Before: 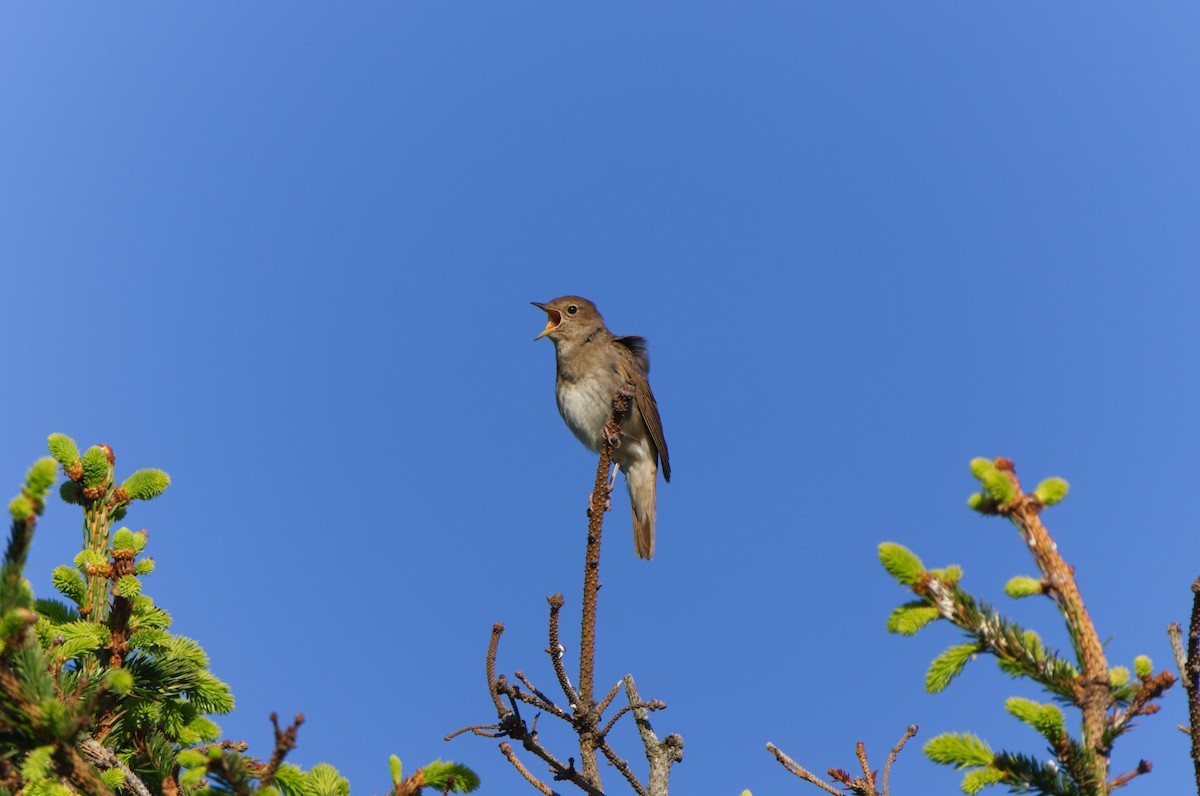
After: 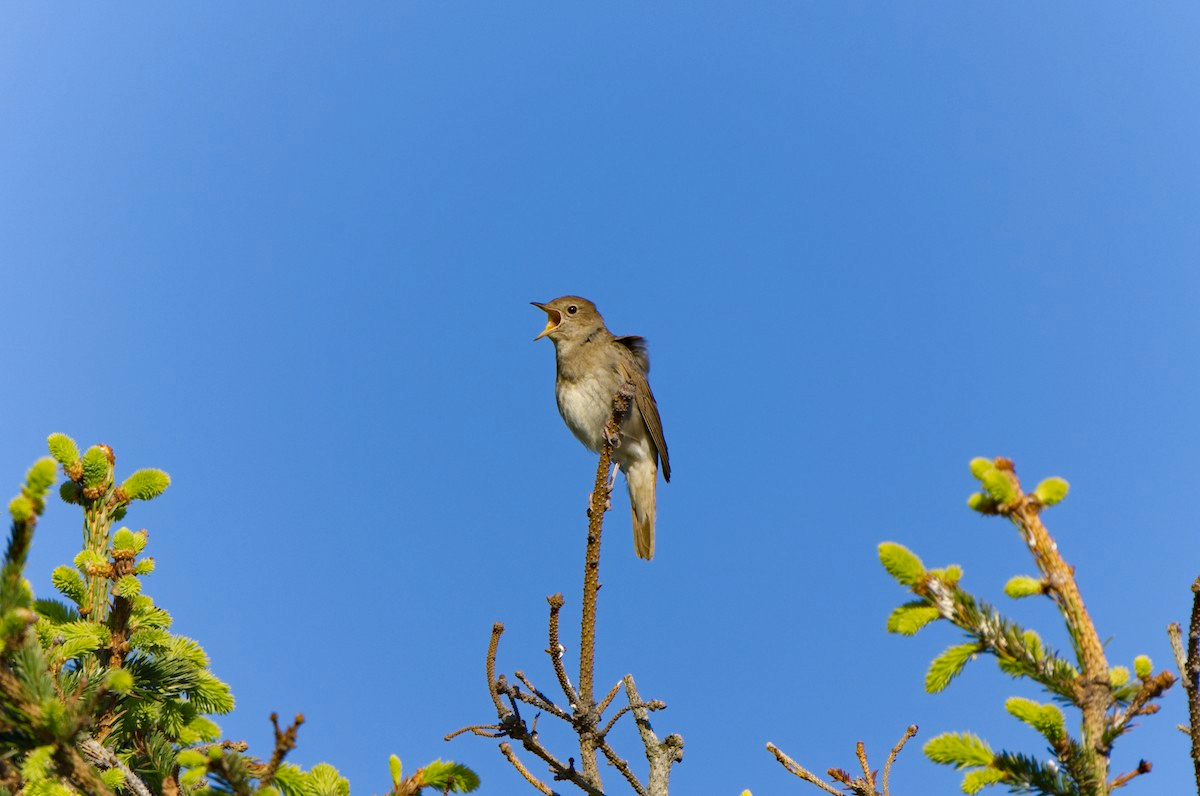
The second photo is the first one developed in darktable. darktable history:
color contrast: green-magenta contrast 0.8, blue-yellow contrast 1.1, unbound 0
haze removal: strength 0.29, distance 0.25, compatibility mode true, adaptive false
